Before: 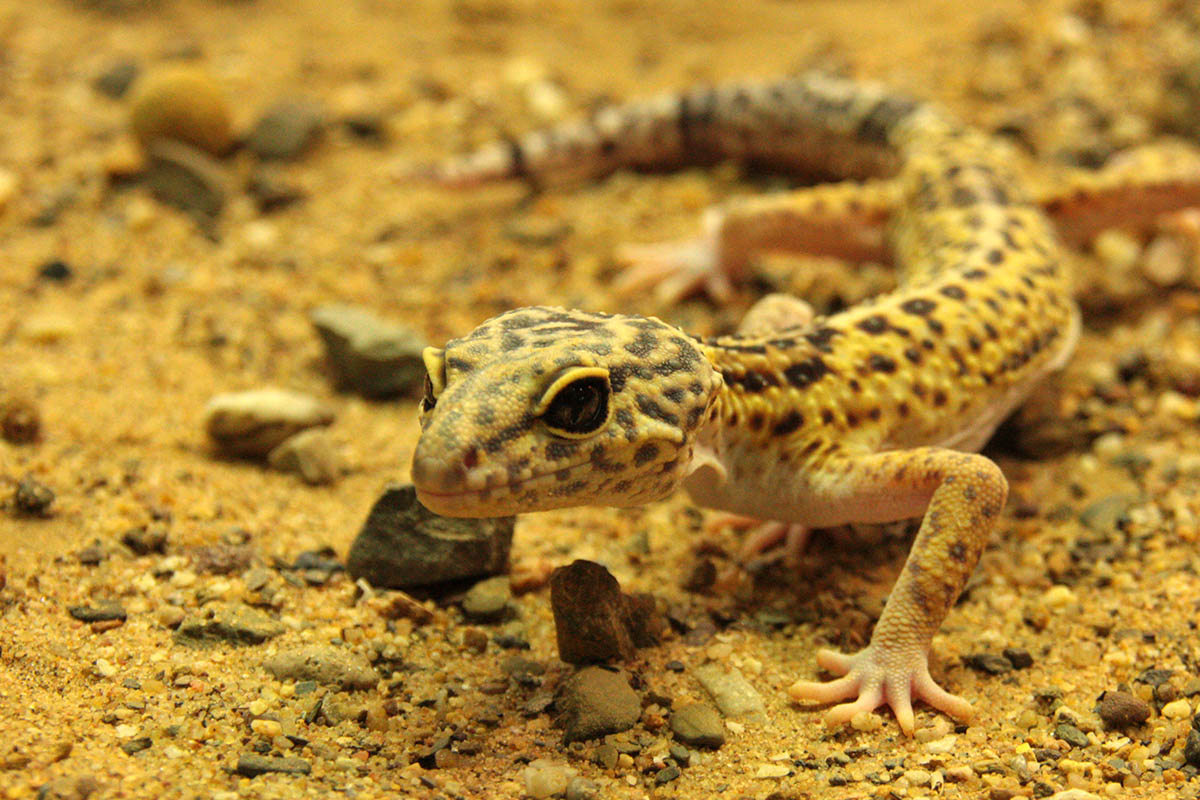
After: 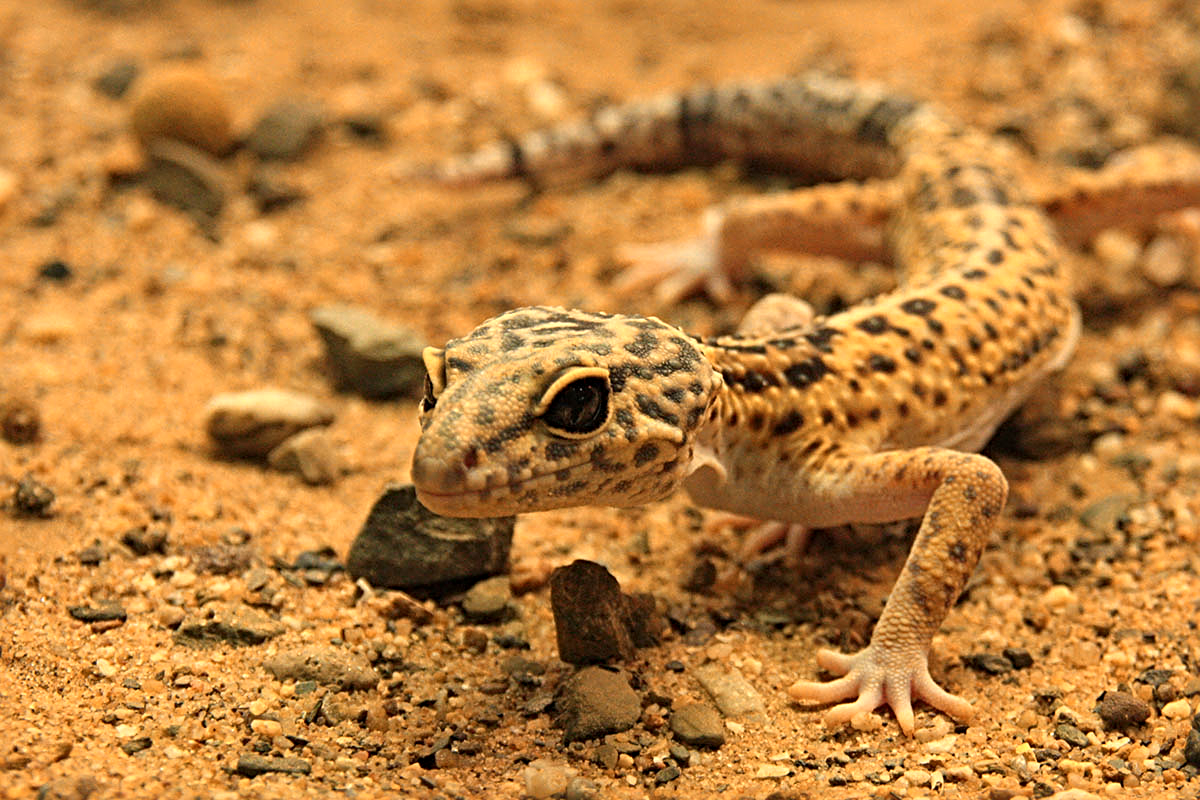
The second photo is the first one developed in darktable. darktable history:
color zones: curves: ch2 [(0, 0.5) (0.143, 0.5) (0.286, 0.416) (0.429, 0.5) (0.571, 0.5) (0.714, 0.5) (0.857, 0.5) (1, 0.5)]
sharpen: radius 4
